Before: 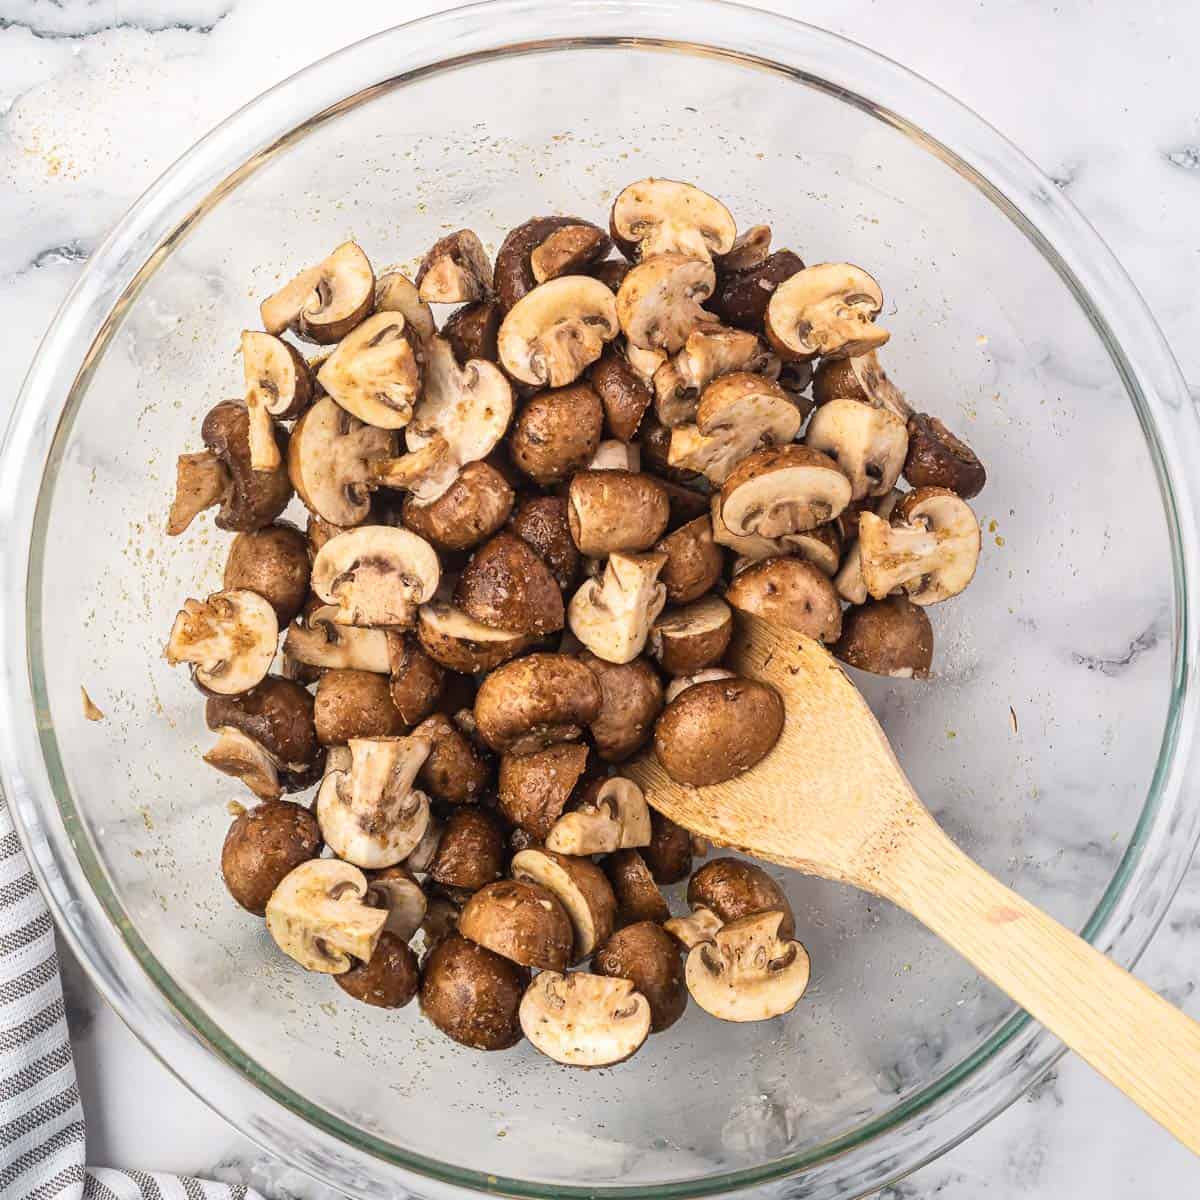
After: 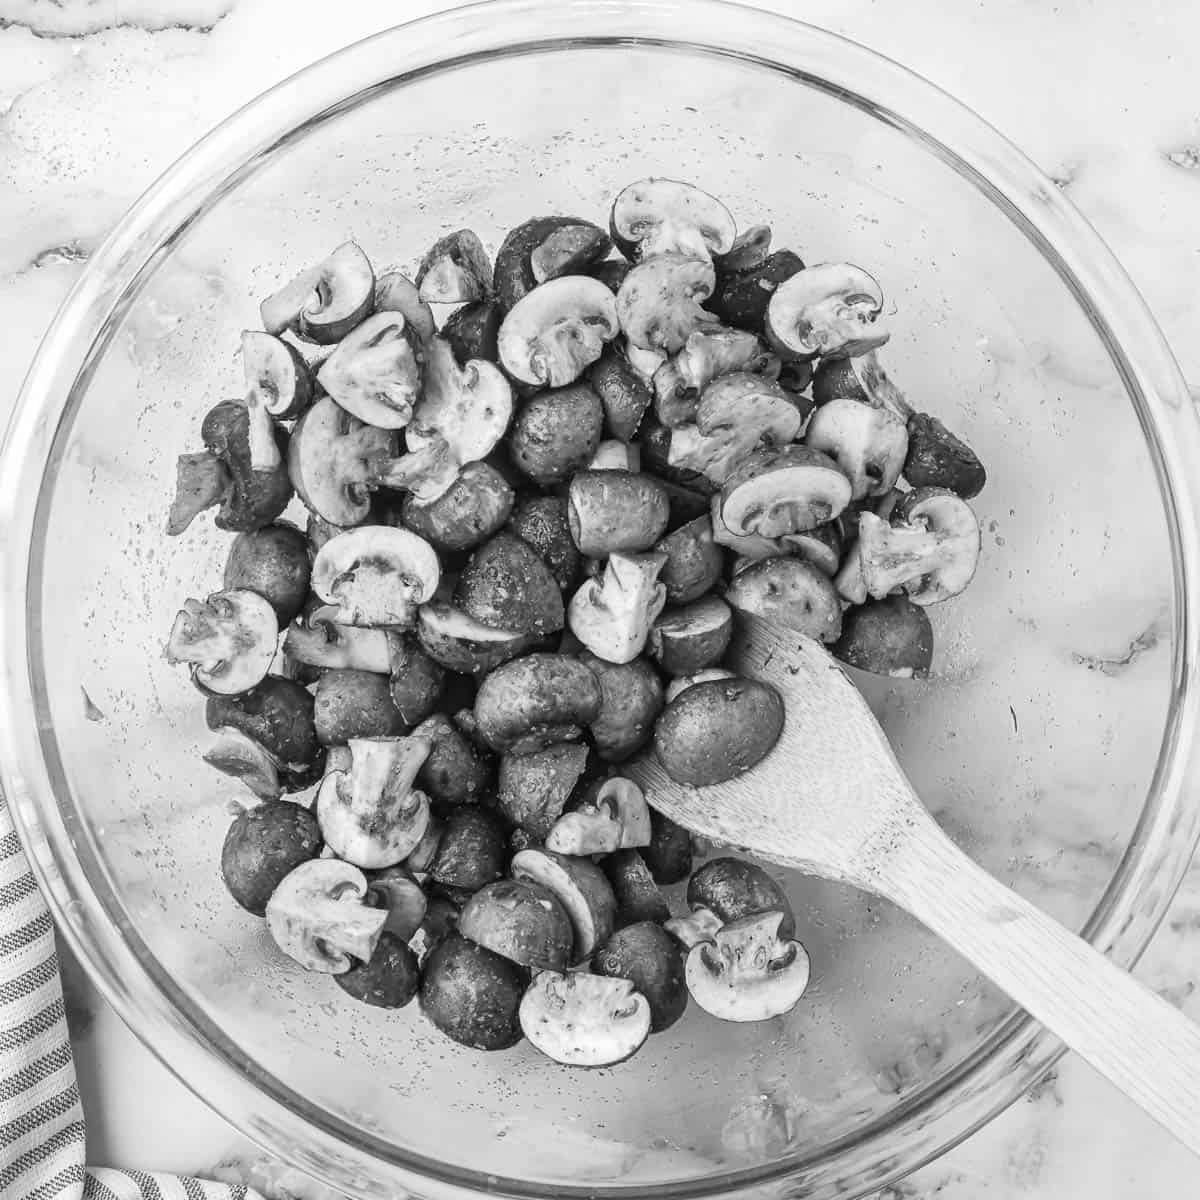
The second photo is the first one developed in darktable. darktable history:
monochrome: on, module defaults
contrast brightness saturation: saturation -0.1
